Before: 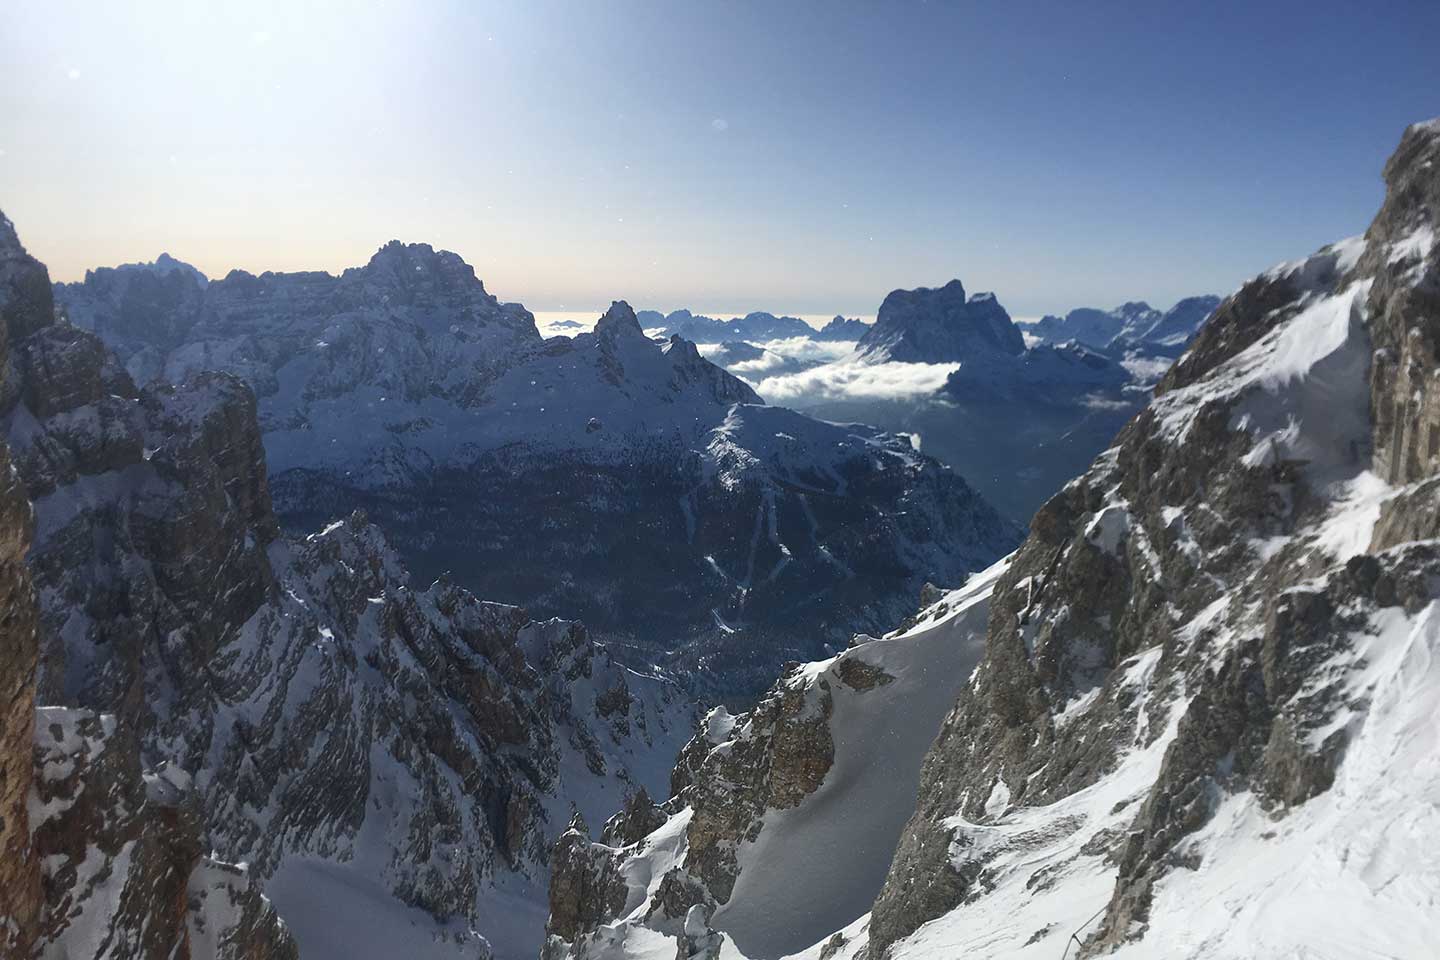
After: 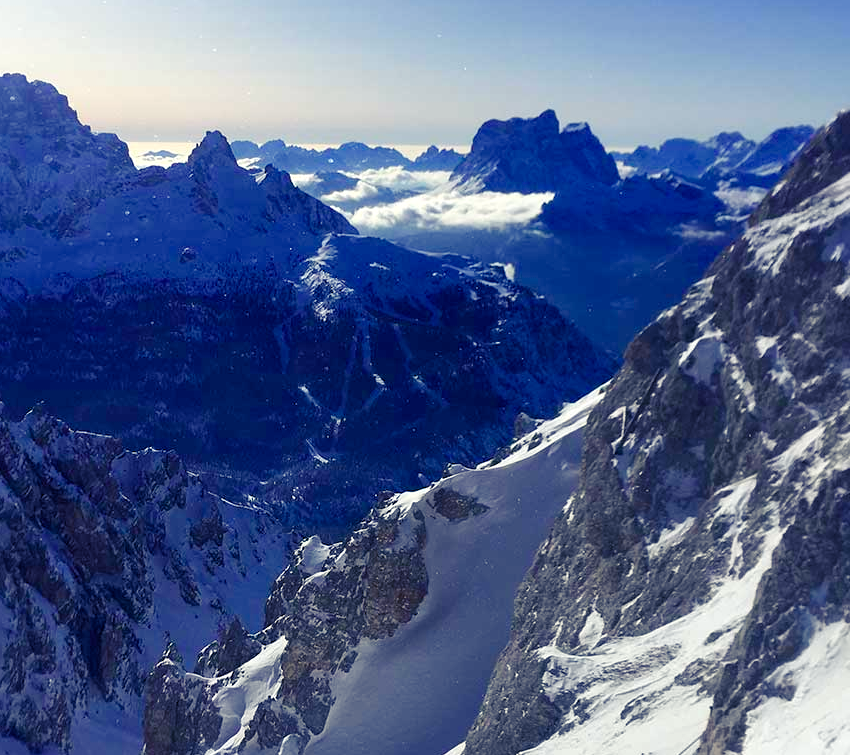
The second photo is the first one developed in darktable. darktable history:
crop and rotate: left 28.256%, top 17.734%, right 12.656%, bottom 3.573%
local contrast: mode bilateral grid, contrast 15, coarseness 36, detail 105%, midtone range 0.2
color balance rgb: shadows lift › luminance -28.76%, shadows lift › chroma 15%, shadows lift › hue 270°, power › chroma 1%, power › hue 255°, highlights gain › luminance 7.14%, highlights gain › chroma 2%, highlights gain › hue 90°, global offset › luminance -0.29%, global offset › hue 260°, perceptual saturation grading › global saturation 20%, perceptual saturation grading › highlights -13.92%, perceptual saturation grading › shadows 50%
